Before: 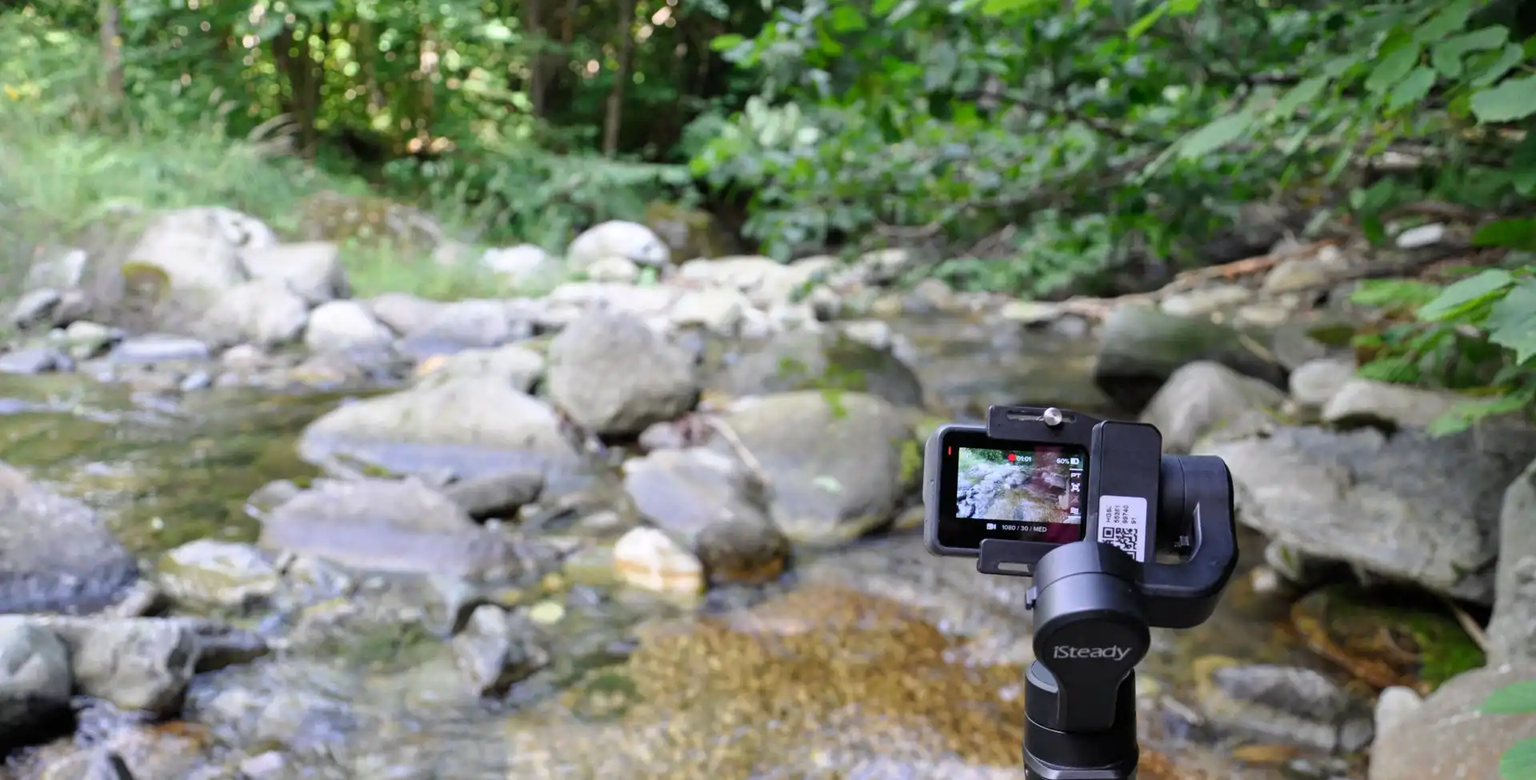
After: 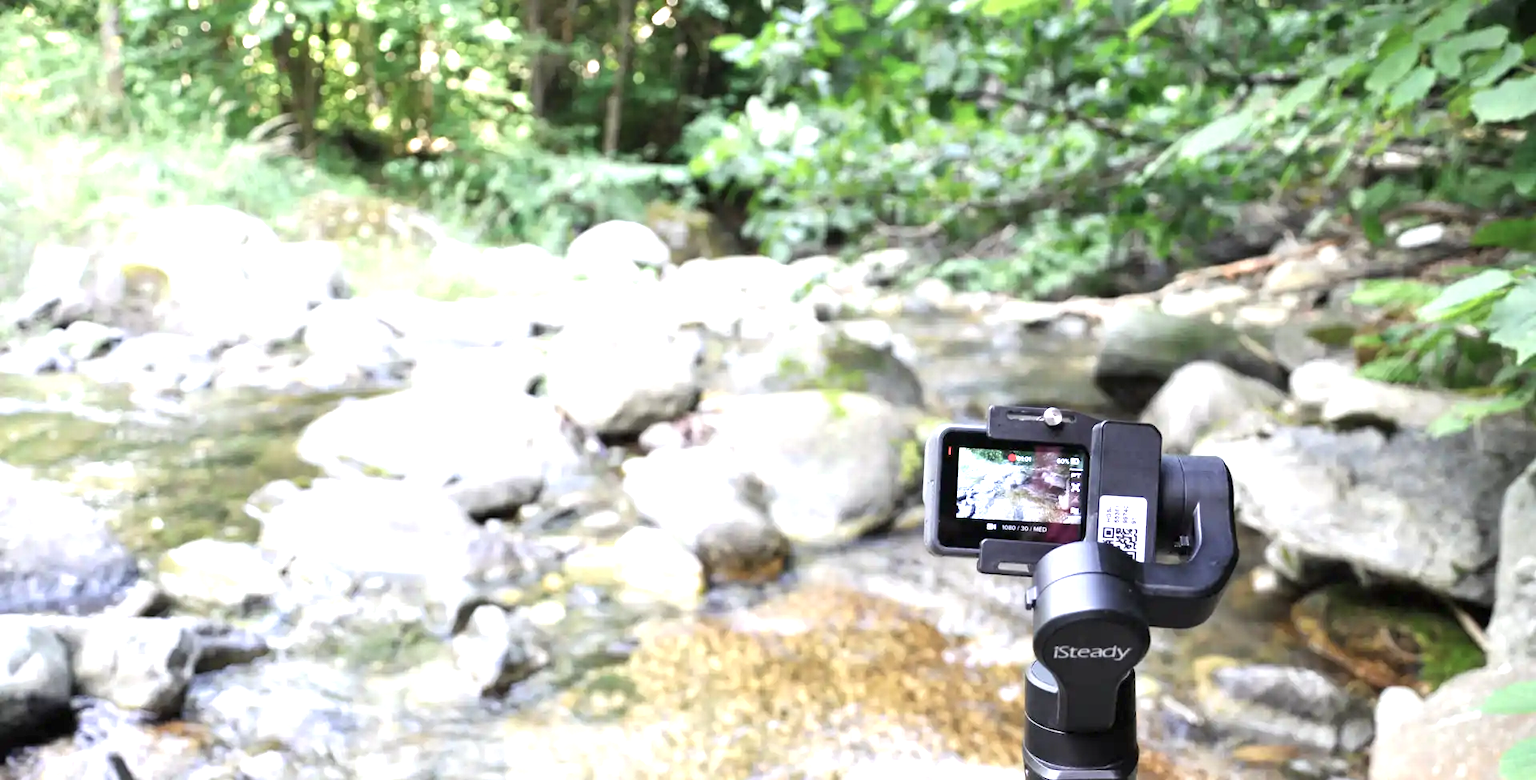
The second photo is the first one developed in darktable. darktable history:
exposure: black level correction 0, exposure 1.39 EV, compensate highlight preservation false
contrast brightness saturation: contrast 0.056, brightness -0.008, saturation -0.241
